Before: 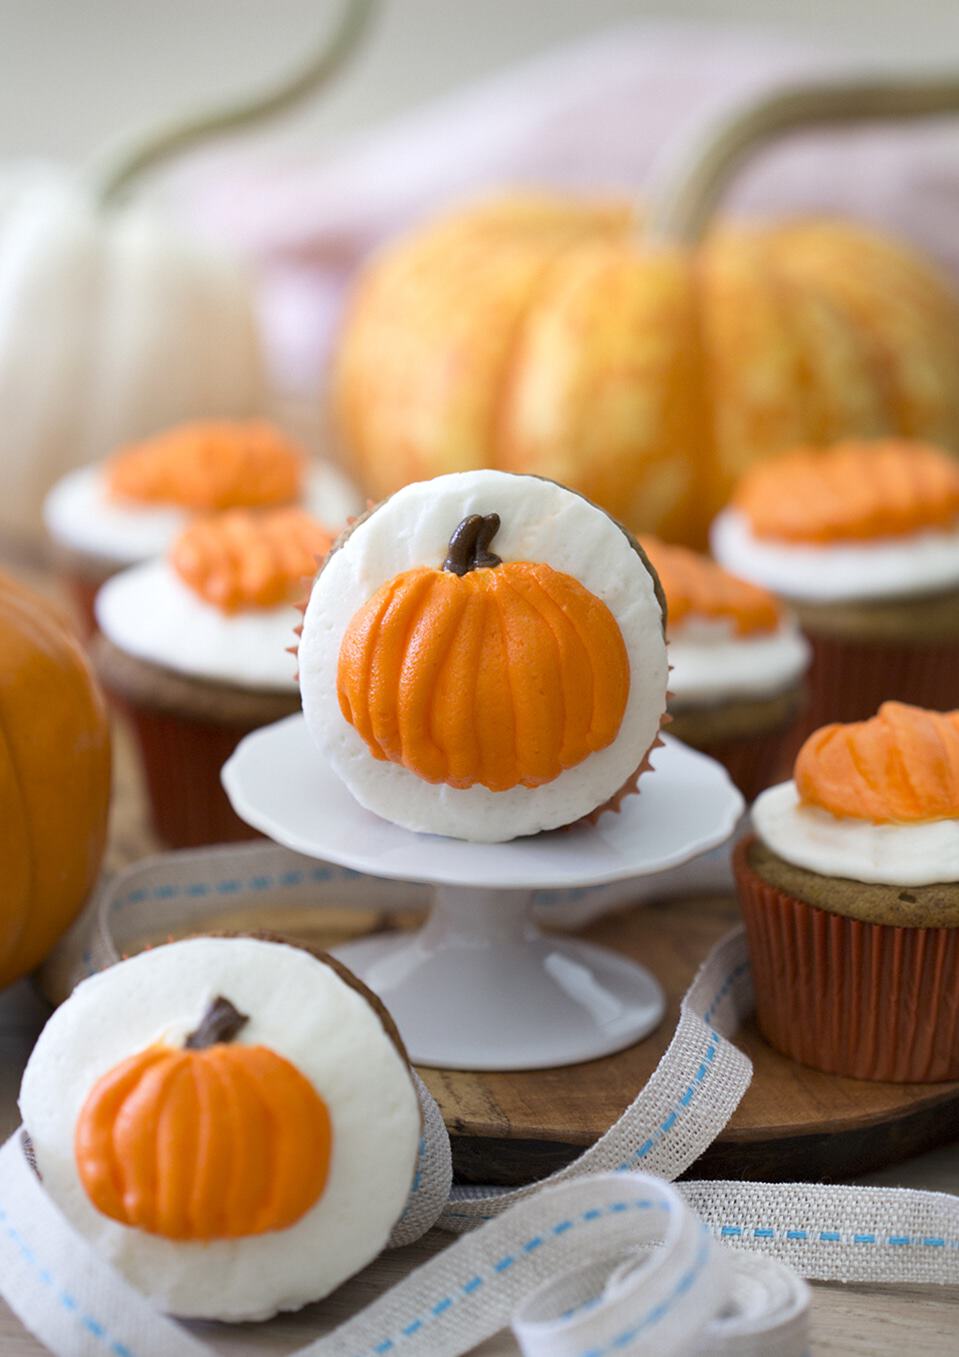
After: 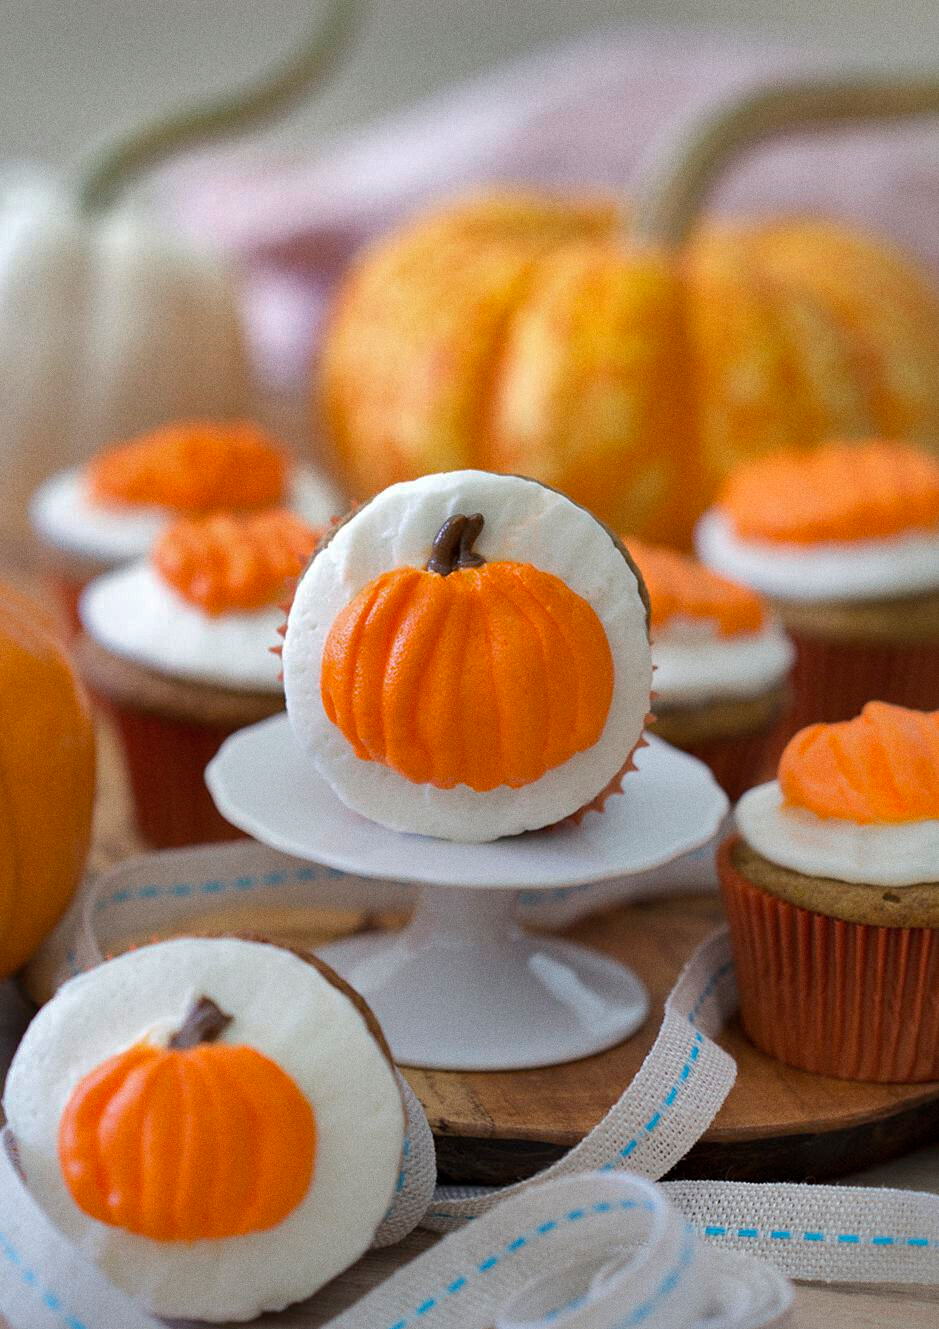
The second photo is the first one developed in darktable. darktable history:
crop: left 1.743%, right 0.268%, bottom 2.011%
shadows and highlights: shadows 25, highlights -70
grain: coarseness 0.09 ISO
rgb levels: preserve colors max RGB
